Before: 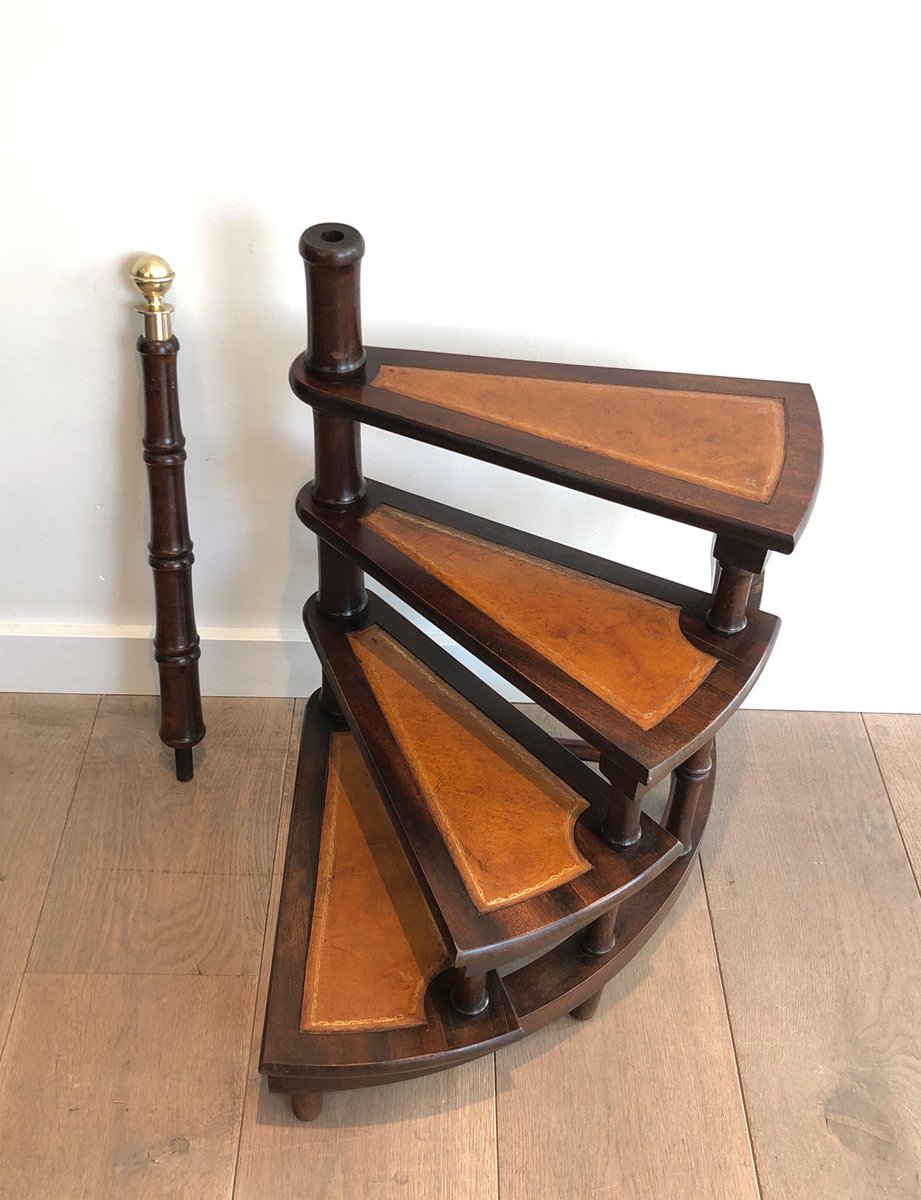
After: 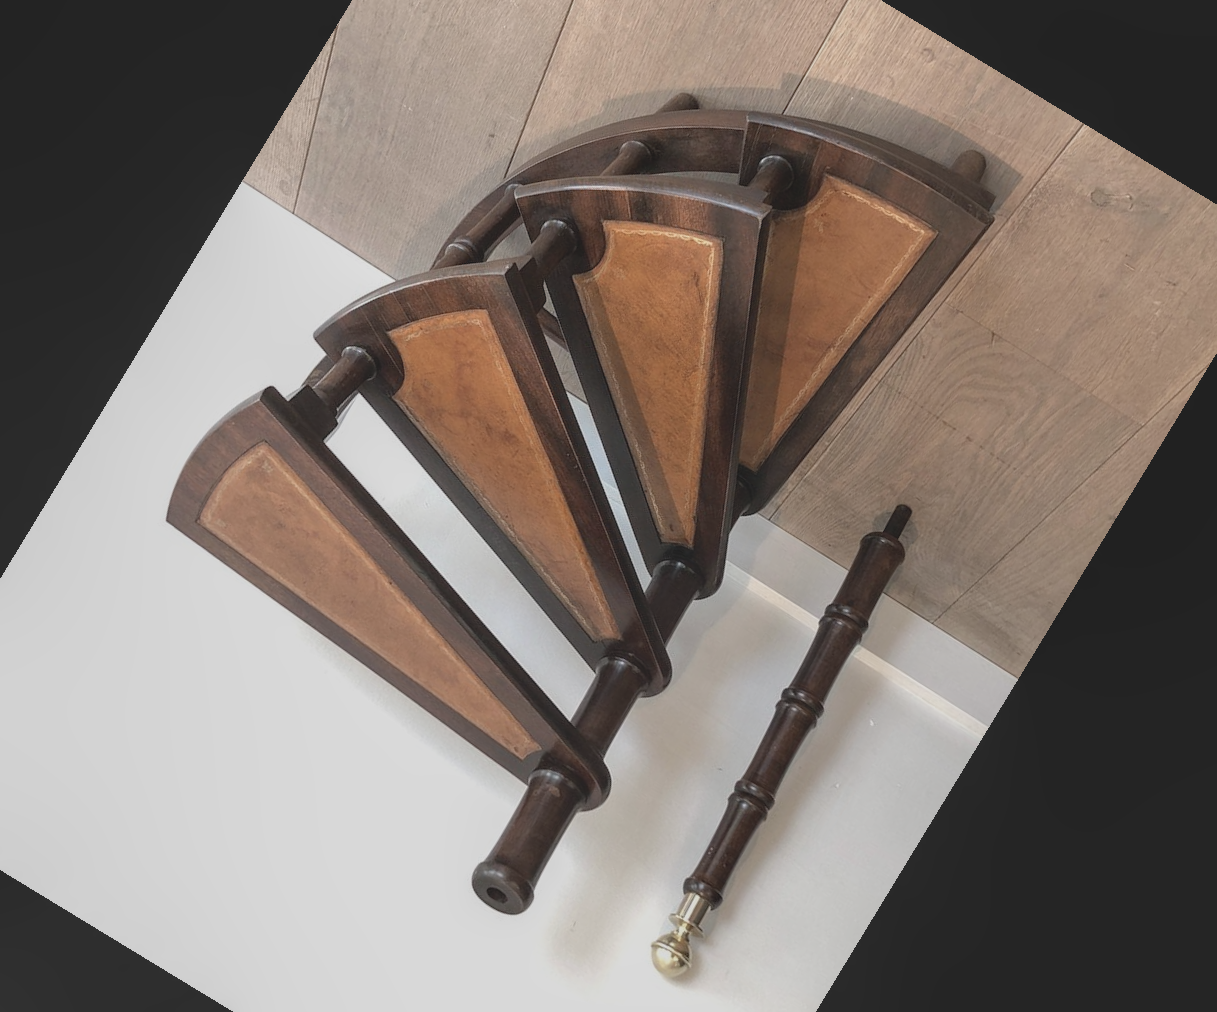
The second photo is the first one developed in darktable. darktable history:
contrast brightness saturation: contrast -0.26, saturation -0.43
crop and rotate: angle 148.68°, left 9.111%, top 15.603%, right 4.588%, bottom 17.041%
local contrast: on, module defaults
